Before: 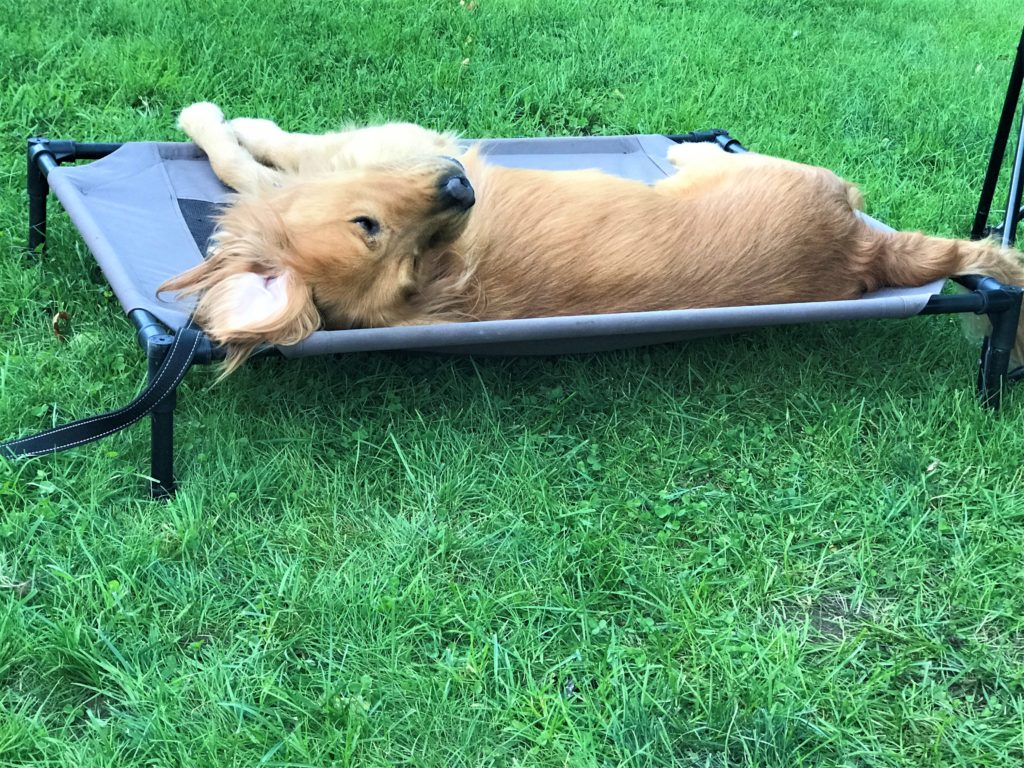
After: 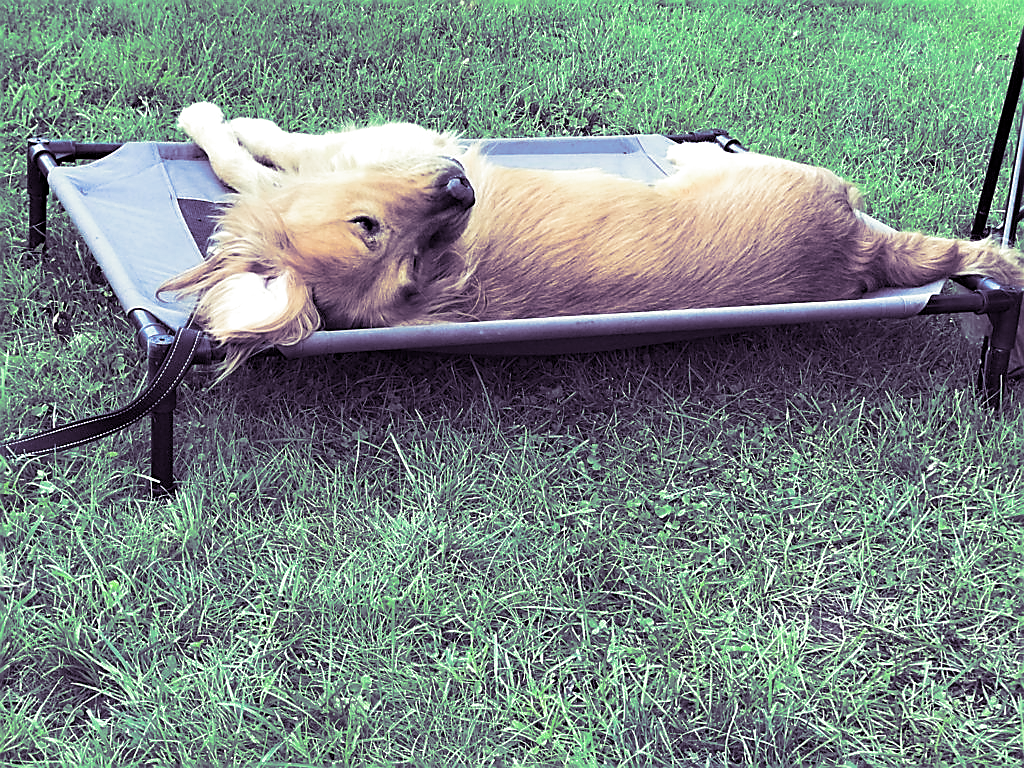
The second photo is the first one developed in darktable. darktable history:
levels: levels [0.016, 0.492, 0.969]
split-toning: shadows › hue 266.4°, shadows › saturation 0.4, highlights › hue 61.2°, highlights › saturation 0.3, compress 0%
white balance: emerald 1
sharpen: radius 1.4, amount 1.25, threshold 0.7
